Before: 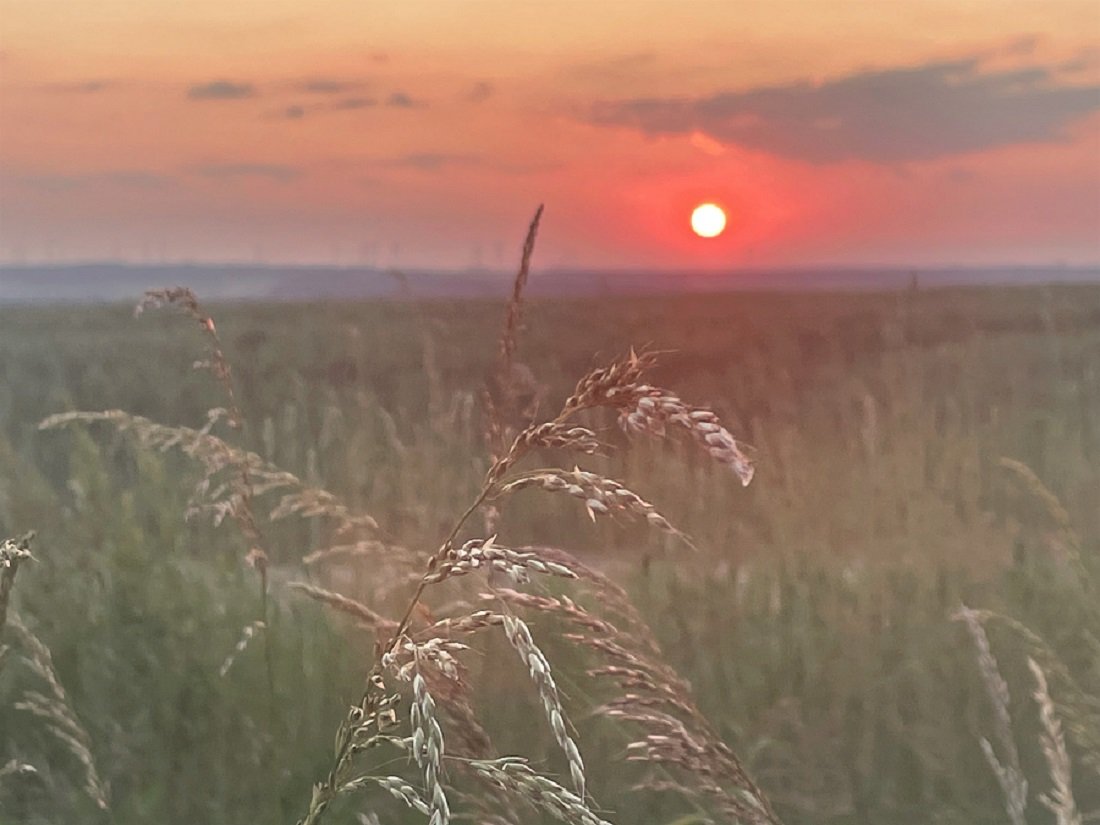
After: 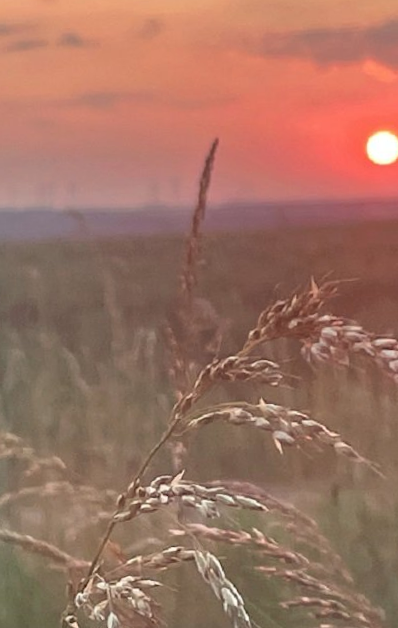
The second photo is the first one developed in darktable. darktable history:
rotate and perspective: rotation -2.29°, automatic cropping off
crop and rotate: left 29.476%, top 10.214%, right 35.32%, bottom 17.333%
